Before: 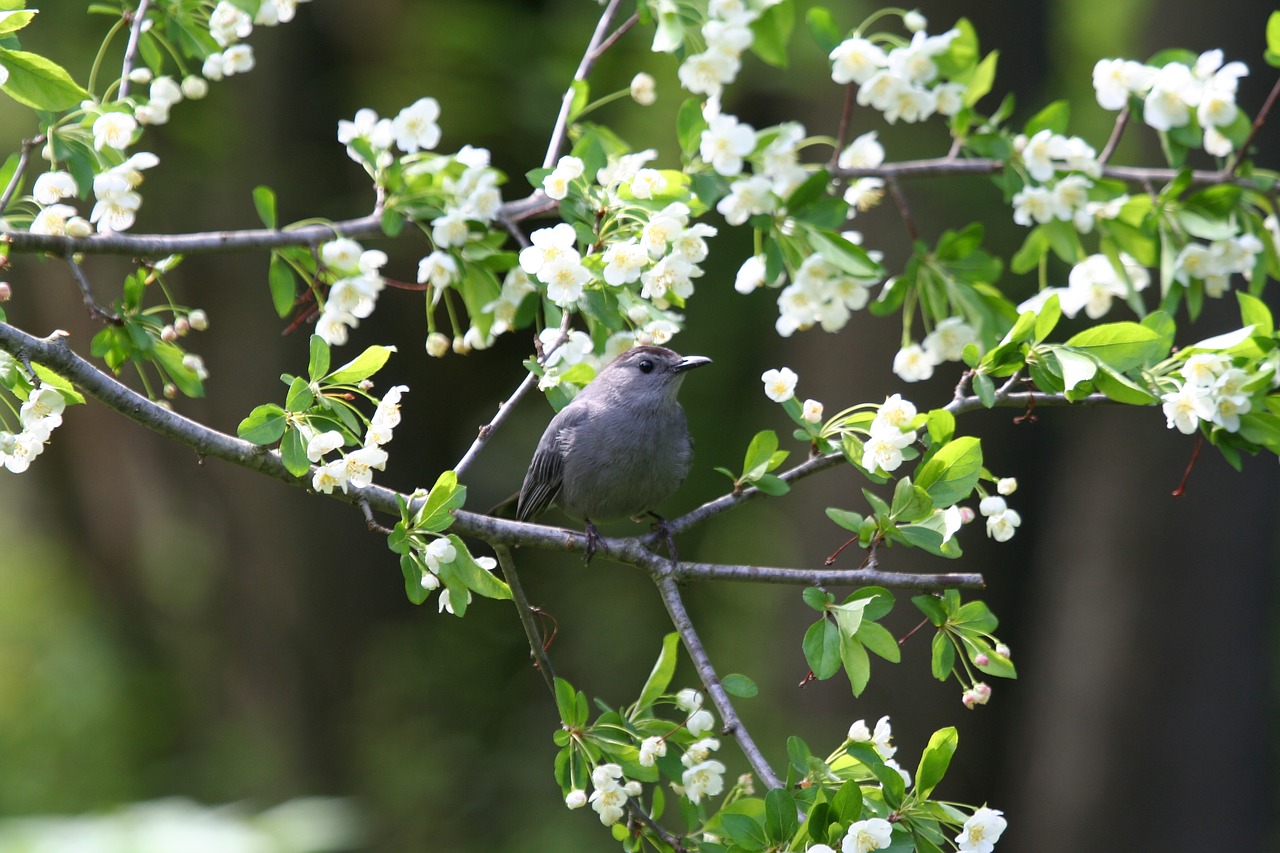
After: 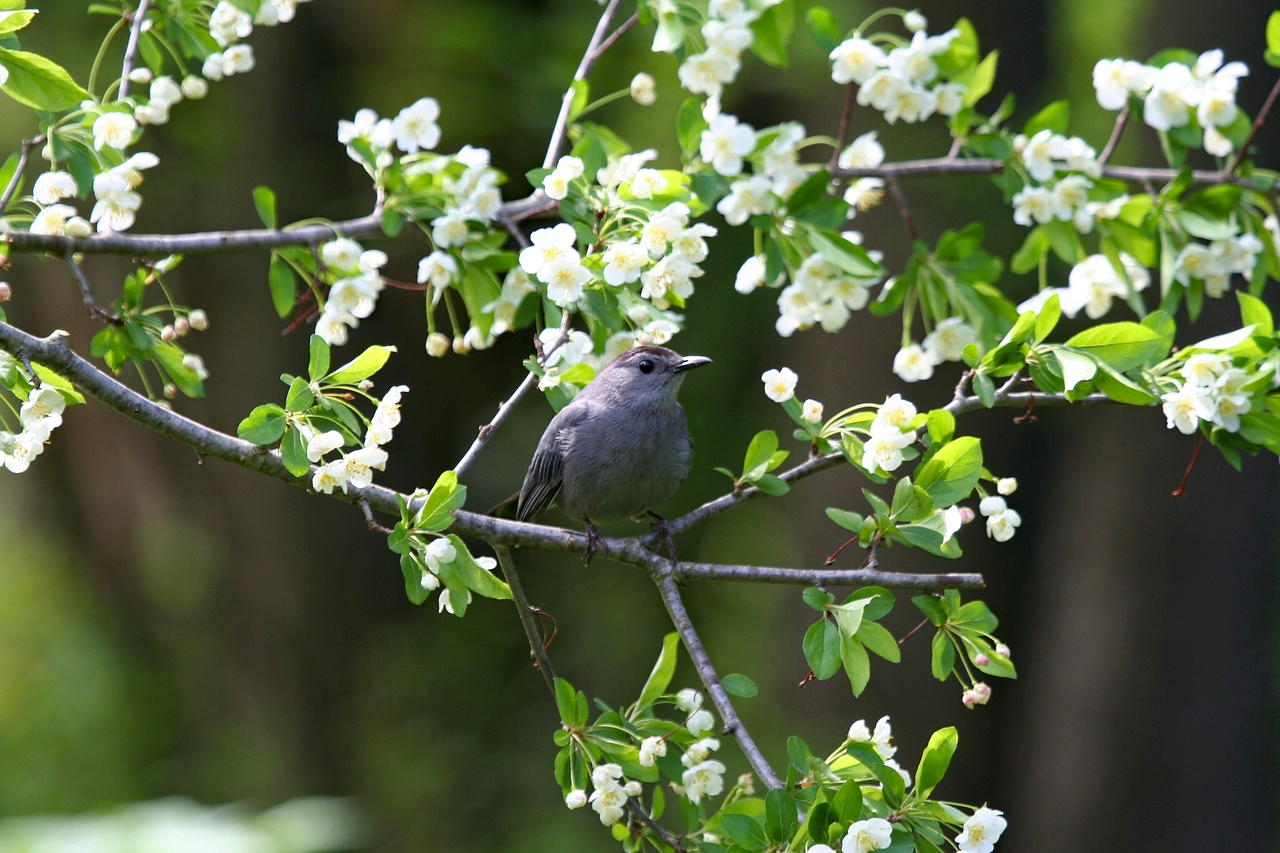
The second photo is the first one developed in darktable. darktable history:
haze removal: strength 0.261, distance 0.248, compatibility mode true, adaptive false
